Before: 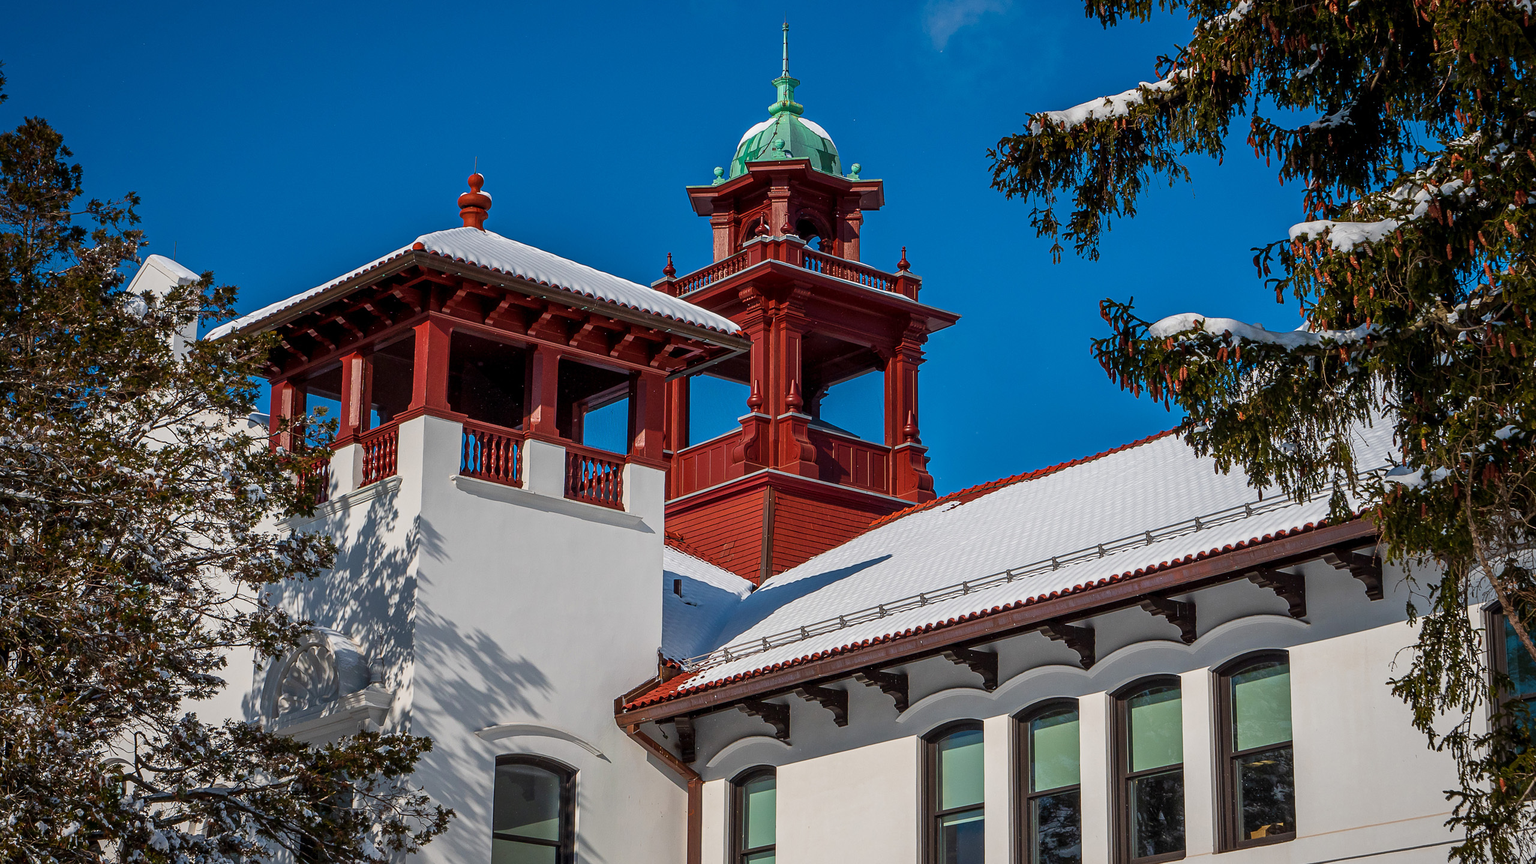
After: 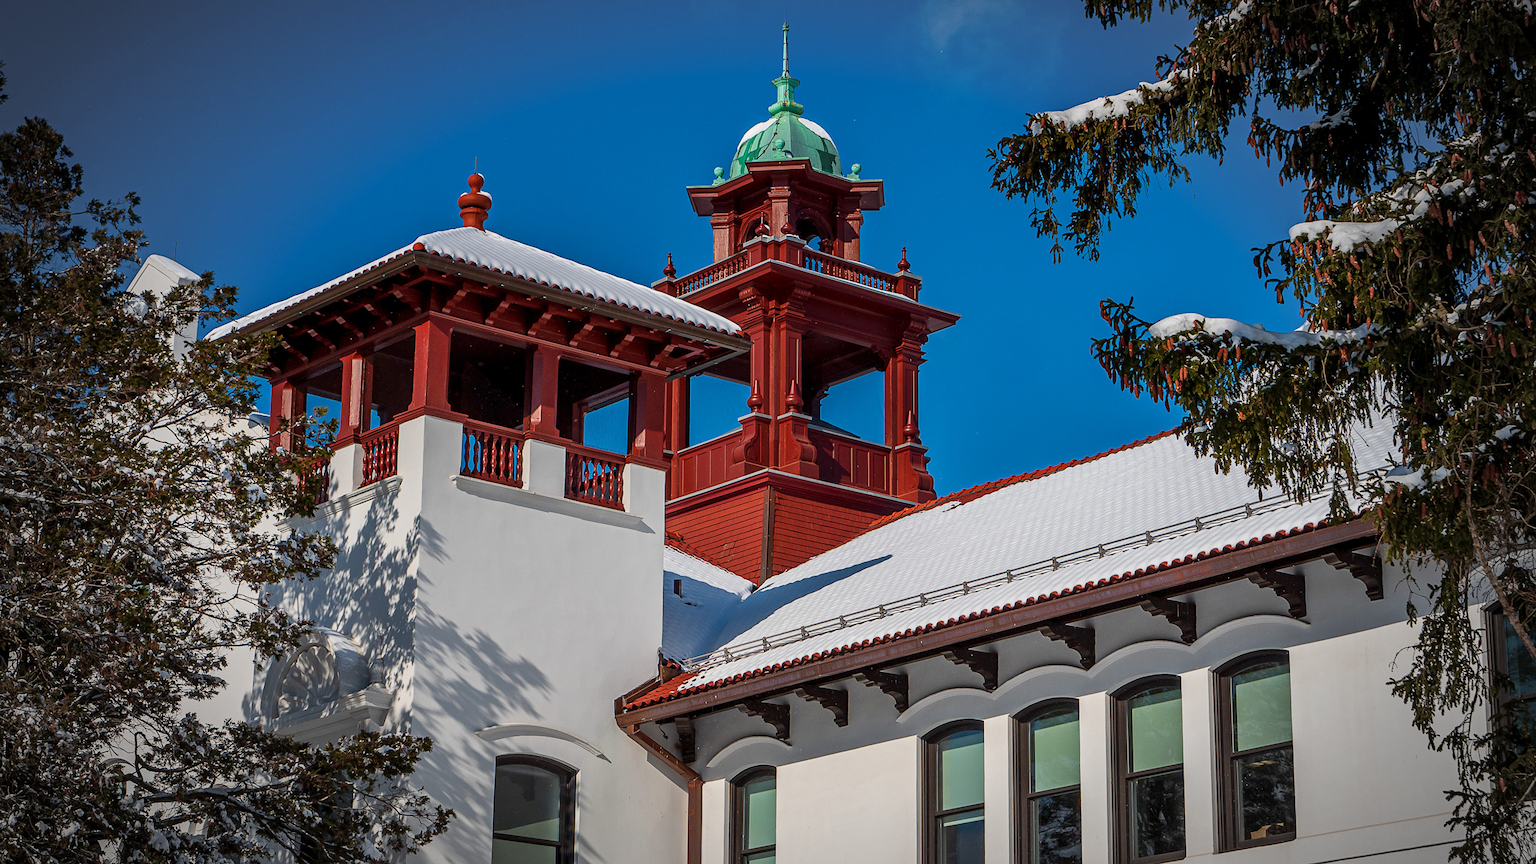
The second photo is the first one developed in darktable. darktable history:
vignetting: fall-off start 70.09%, width/height ratio 1.335
